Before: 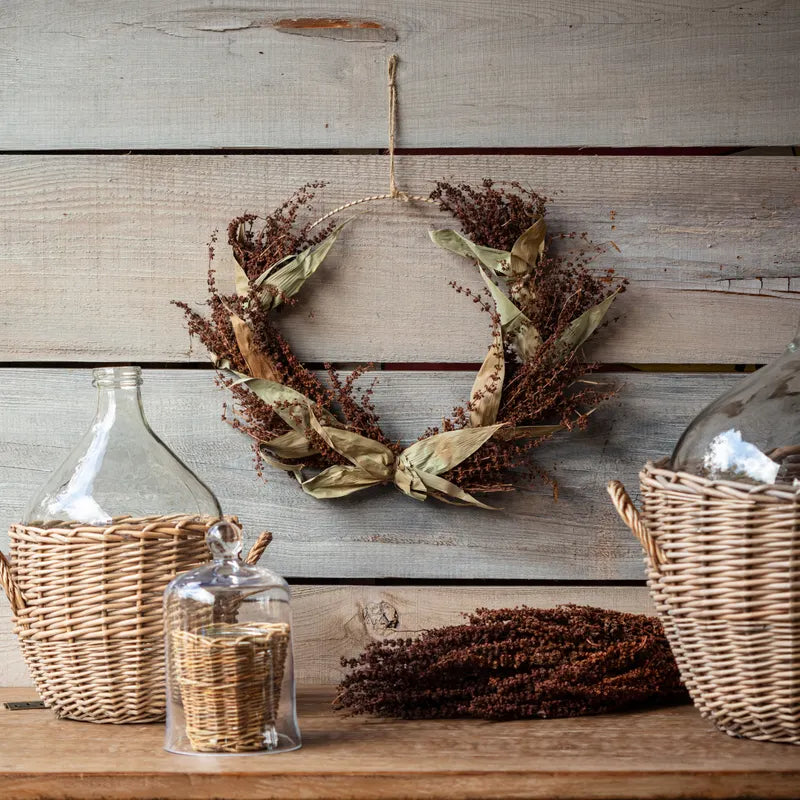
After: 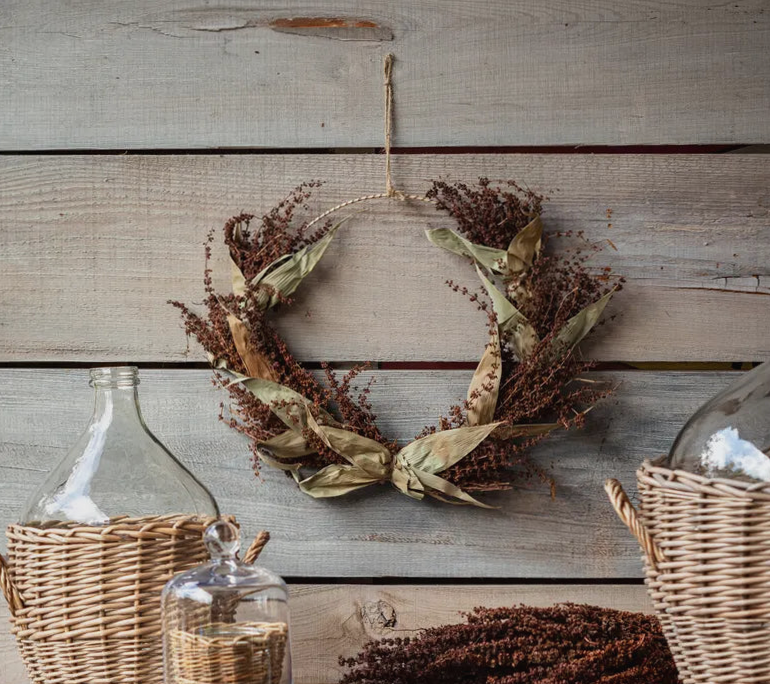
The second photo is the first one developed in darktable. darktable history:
crop and rotate: angle 0.2°, left 0.275%, right 3.127%, bottom 14.18%
exposure: black level correction -0.025, exposure -0.117 EV
shadows and highlights: radius 118.69, shadows 42.21, highlights -61.56, soften with gaussian
